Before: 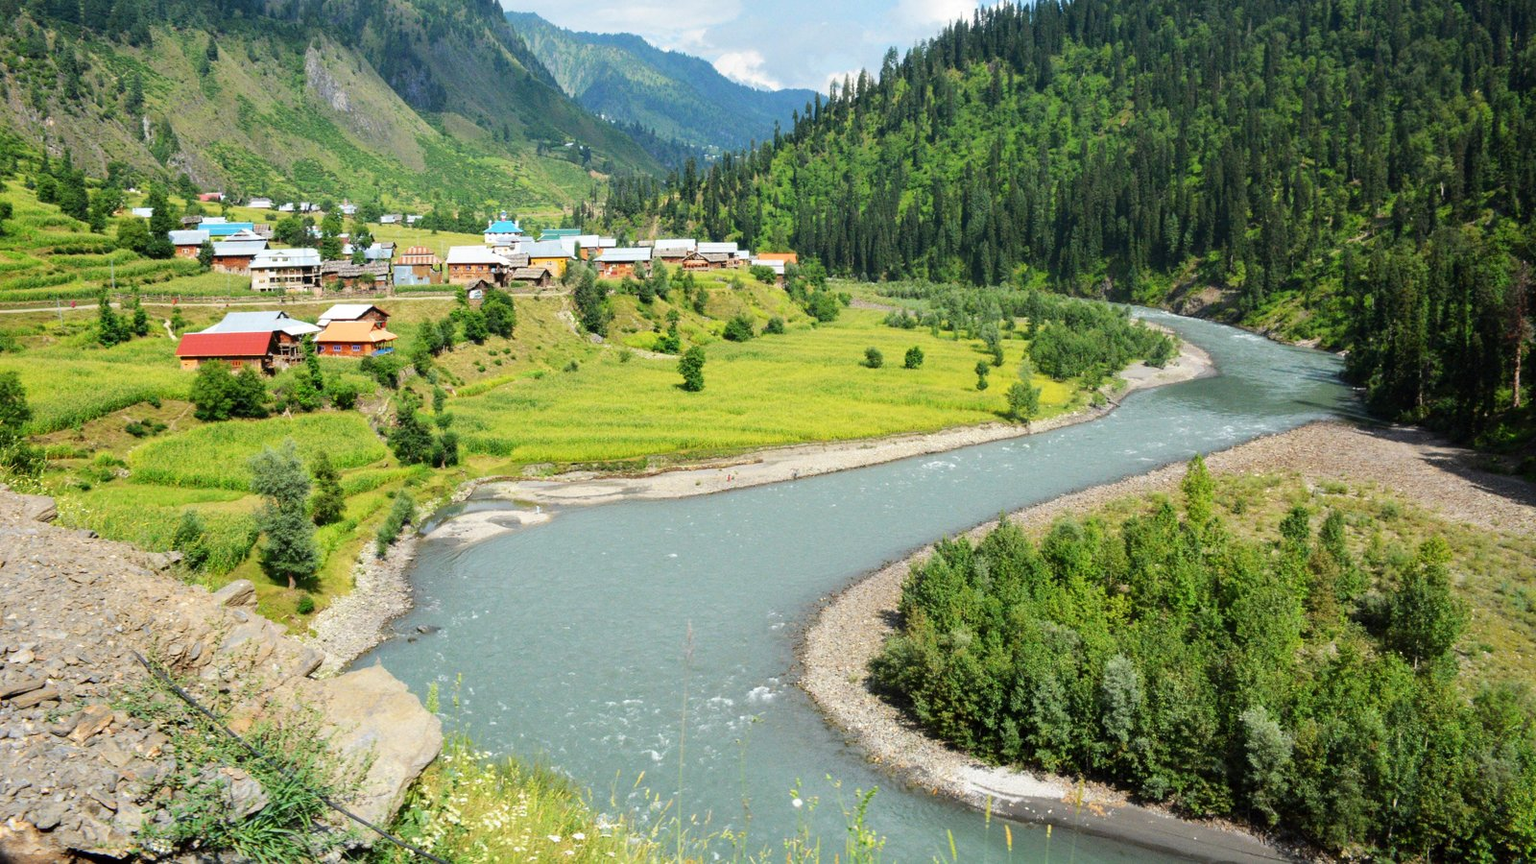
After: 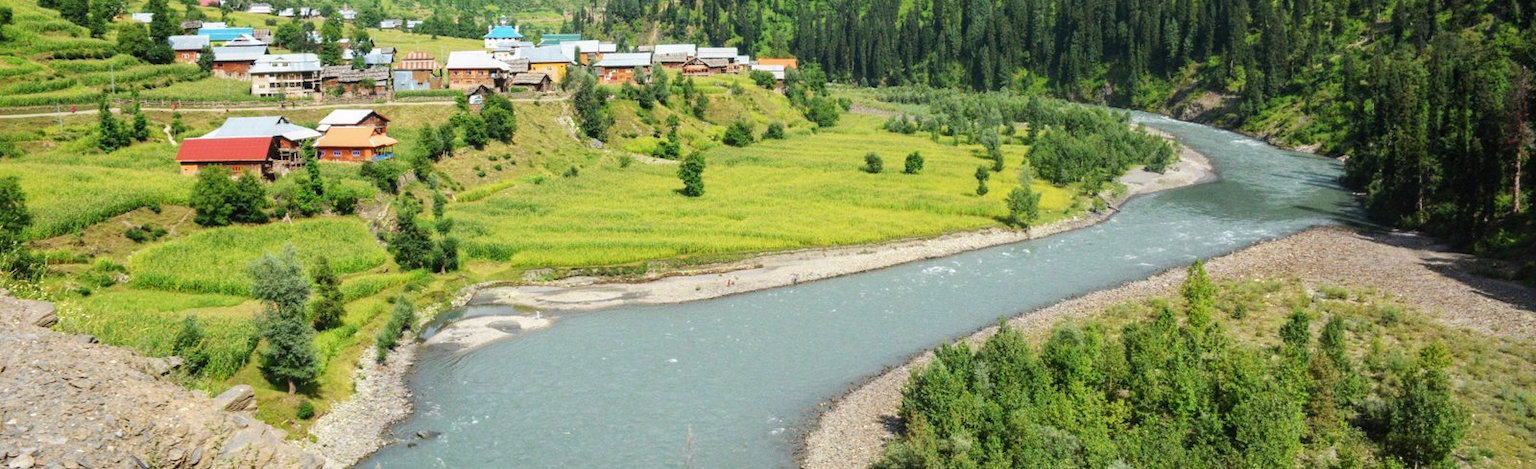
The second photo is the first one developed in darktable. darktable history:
crop and rotate: top 22.612%, bottom 23.015%
contrast brightness saturation: saturation -0.037
local contrast: detail 110%
